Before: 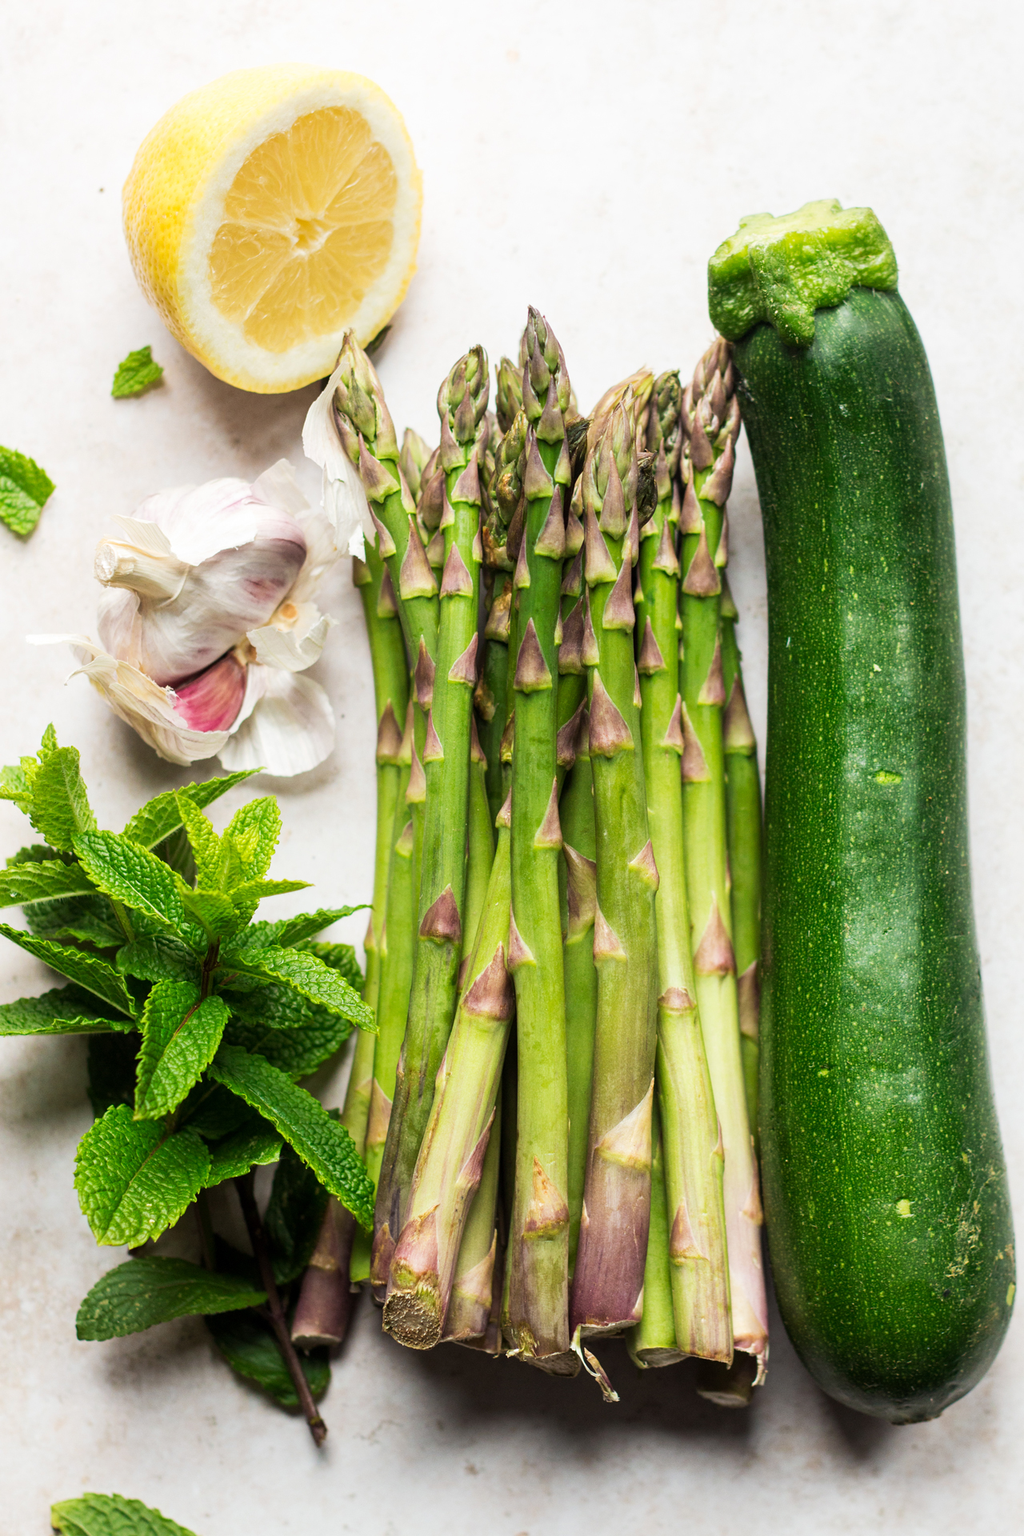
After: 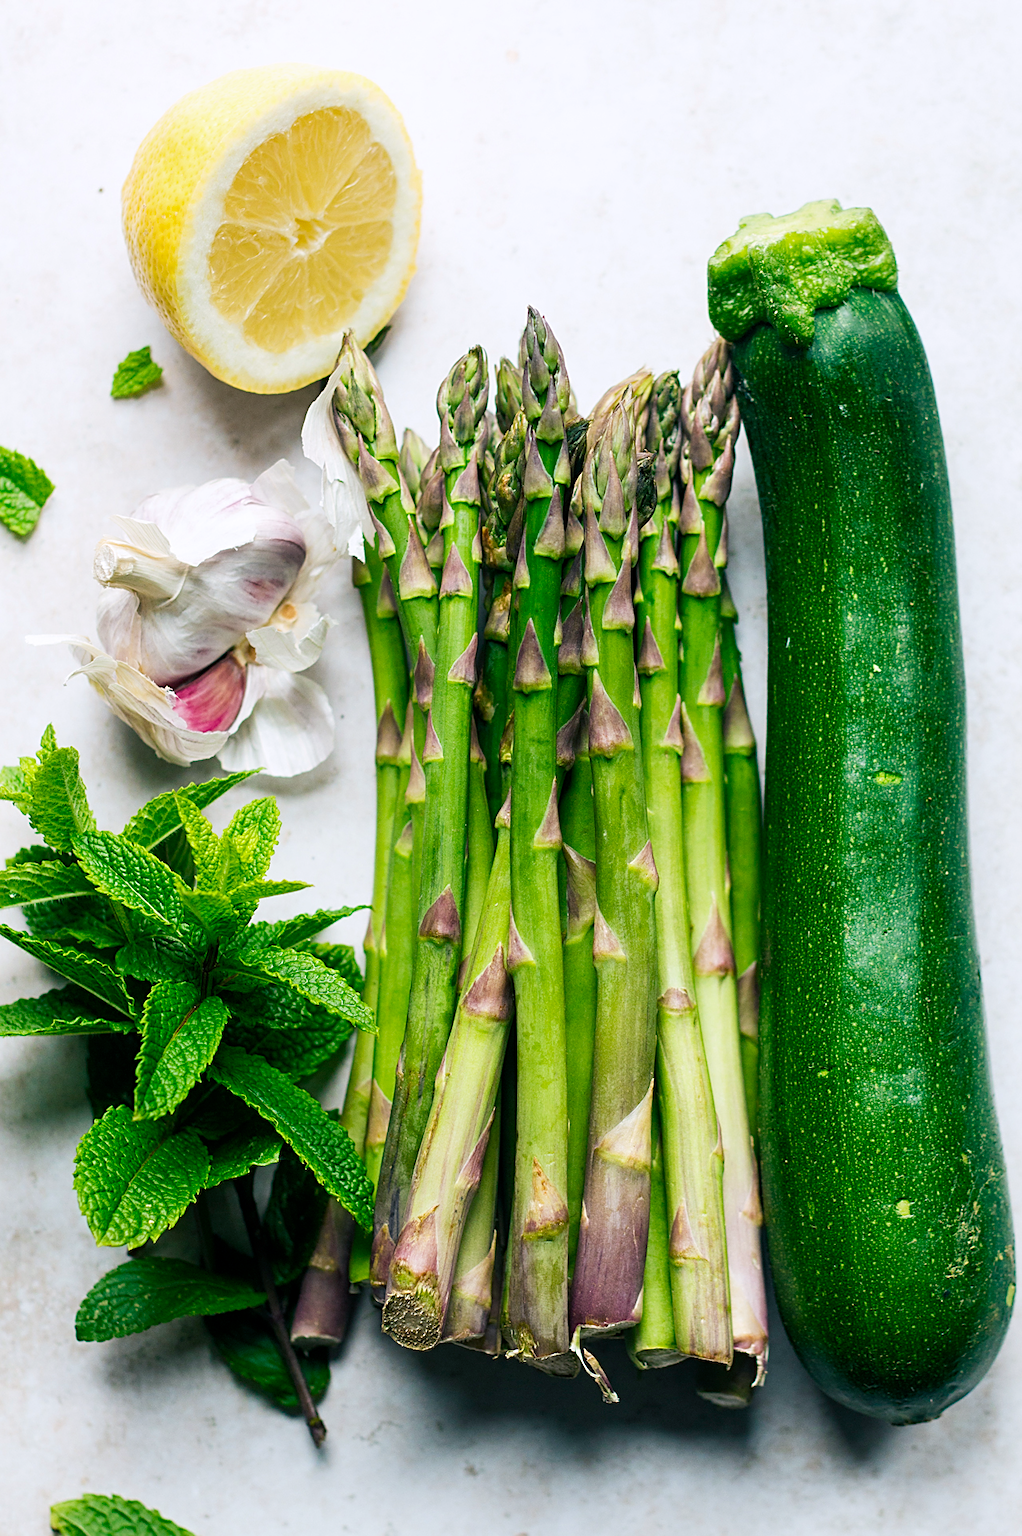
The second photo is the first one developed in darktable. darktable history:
crop: left 0.1%
sharpen: on, module defaults
color balance rgb: power › luminance -7.71%, power › chroma 2.269%, power › hue 221.49°, perceptual saturation grading › global saturation 34.821%, perceptual saturation grading › highlights -25.873%, perceptual saturation grading › shadows 24.868%
